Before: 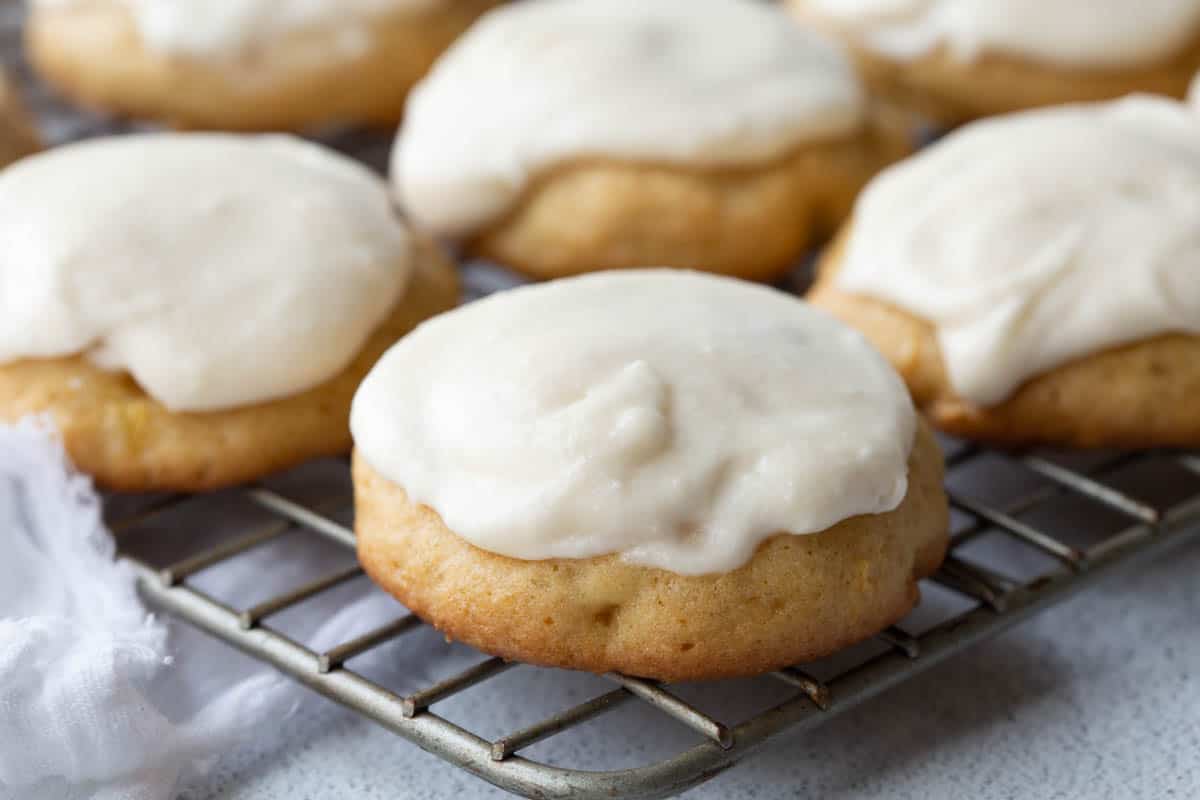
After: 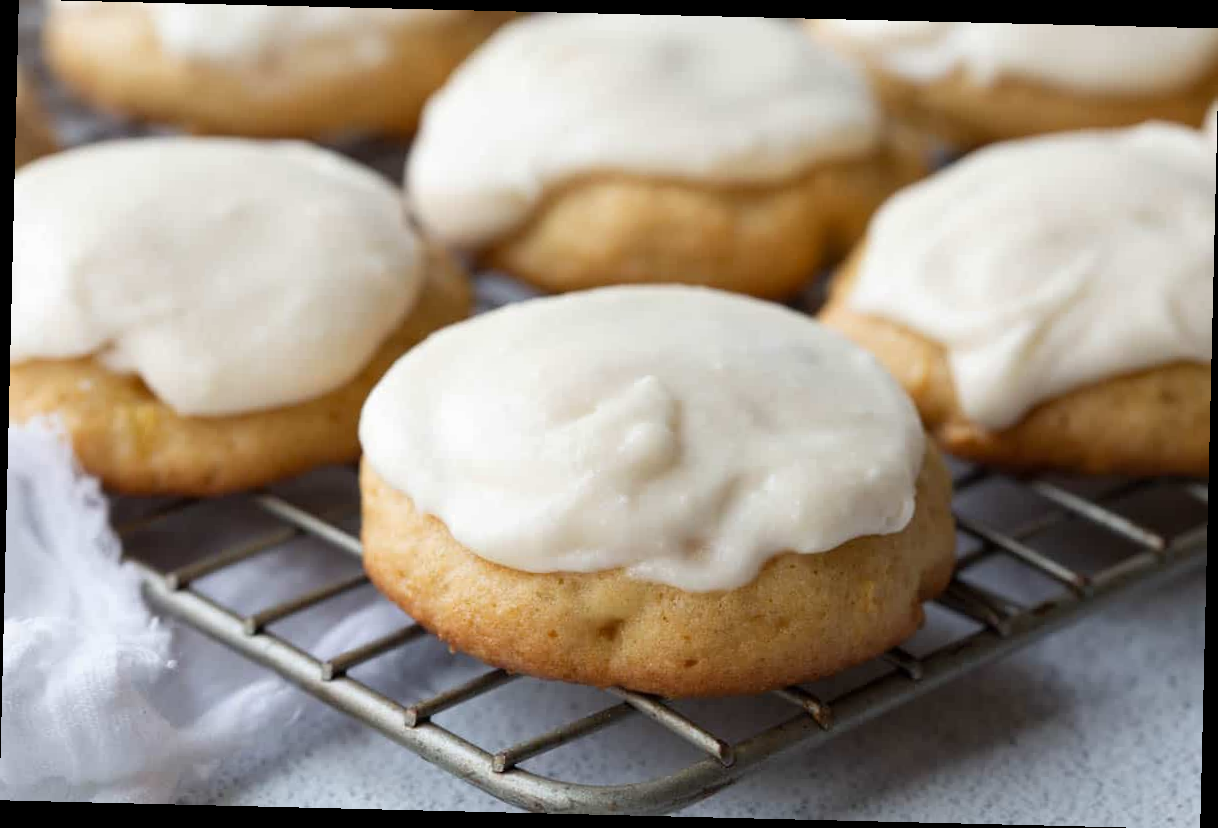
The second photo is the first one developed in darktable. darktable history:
crop and rotate: angle -1.39°
